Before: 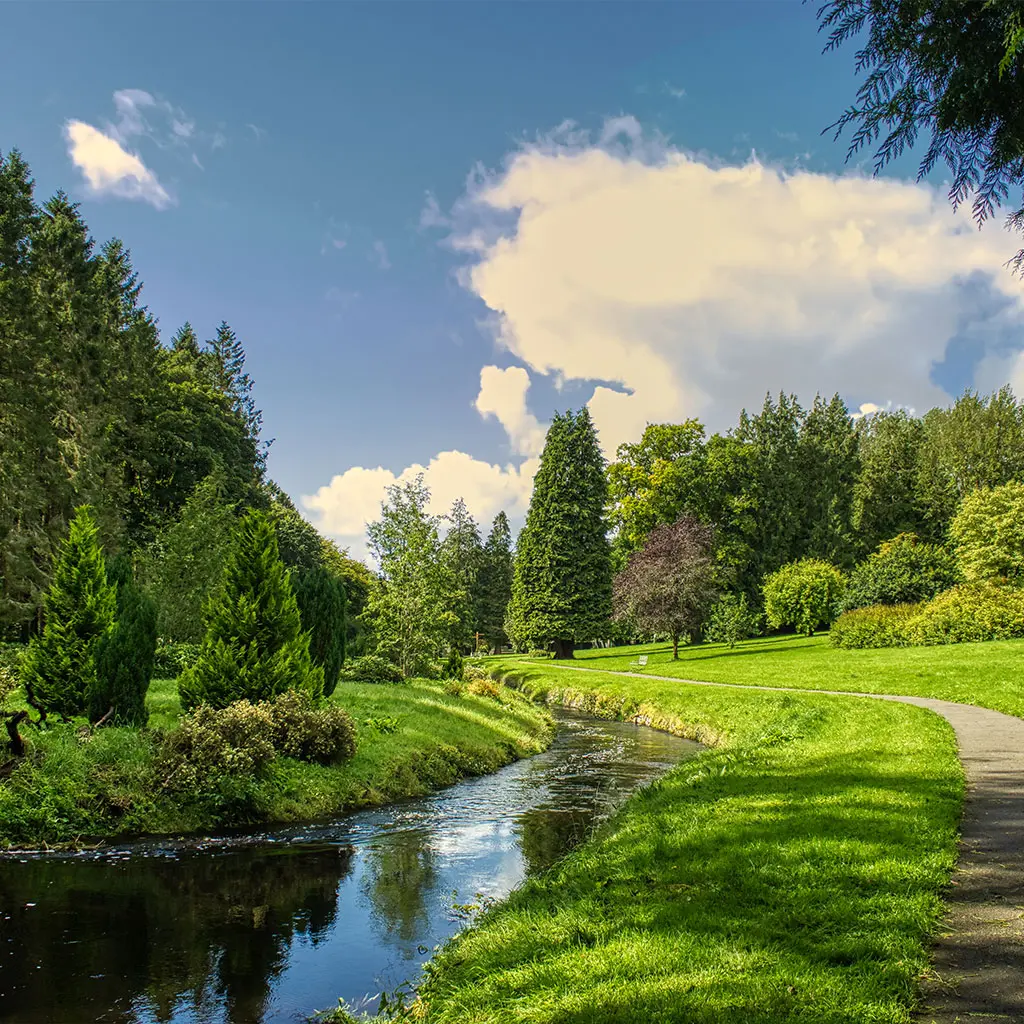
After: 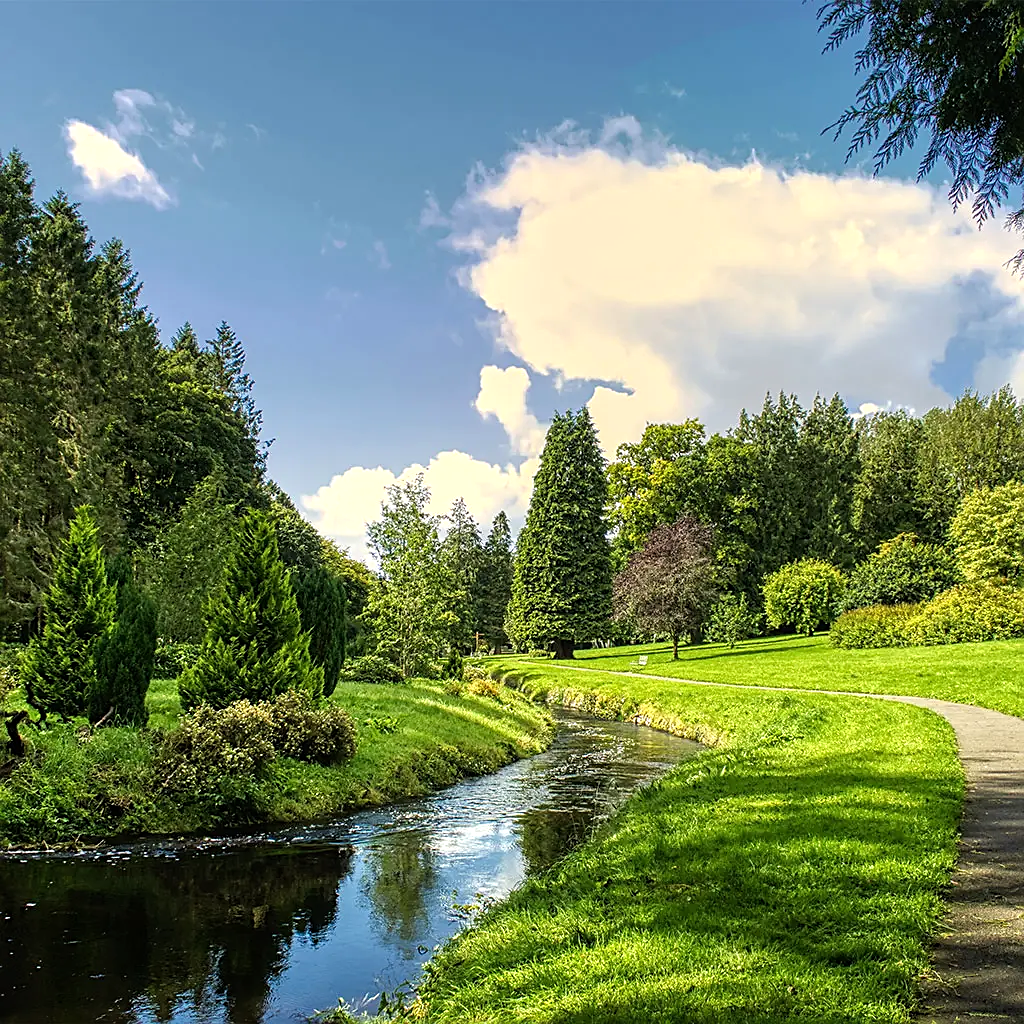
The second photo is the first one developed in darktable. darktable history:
tone equalizer: -8 EV -0.421 EV, -7 EV -0.376 EV, -6 EV -0.368 EV, -5 EV -0.2 EV, -3 EV 0.241 EV, -2 EV 0.336 EV, -1 EV 0.379 EV, +0 EV 0.404 EV
sharpen: on, module defaults
contrast equalizer: octaves 7, y [[0.5 ×4, 0.483, 0.43], [0.5 ×6], [0.5 ×6], [0 ×6], [0 ×6]], mix 0.357
exposure: exposure -0.057 EV, compensate highlight preservation false
